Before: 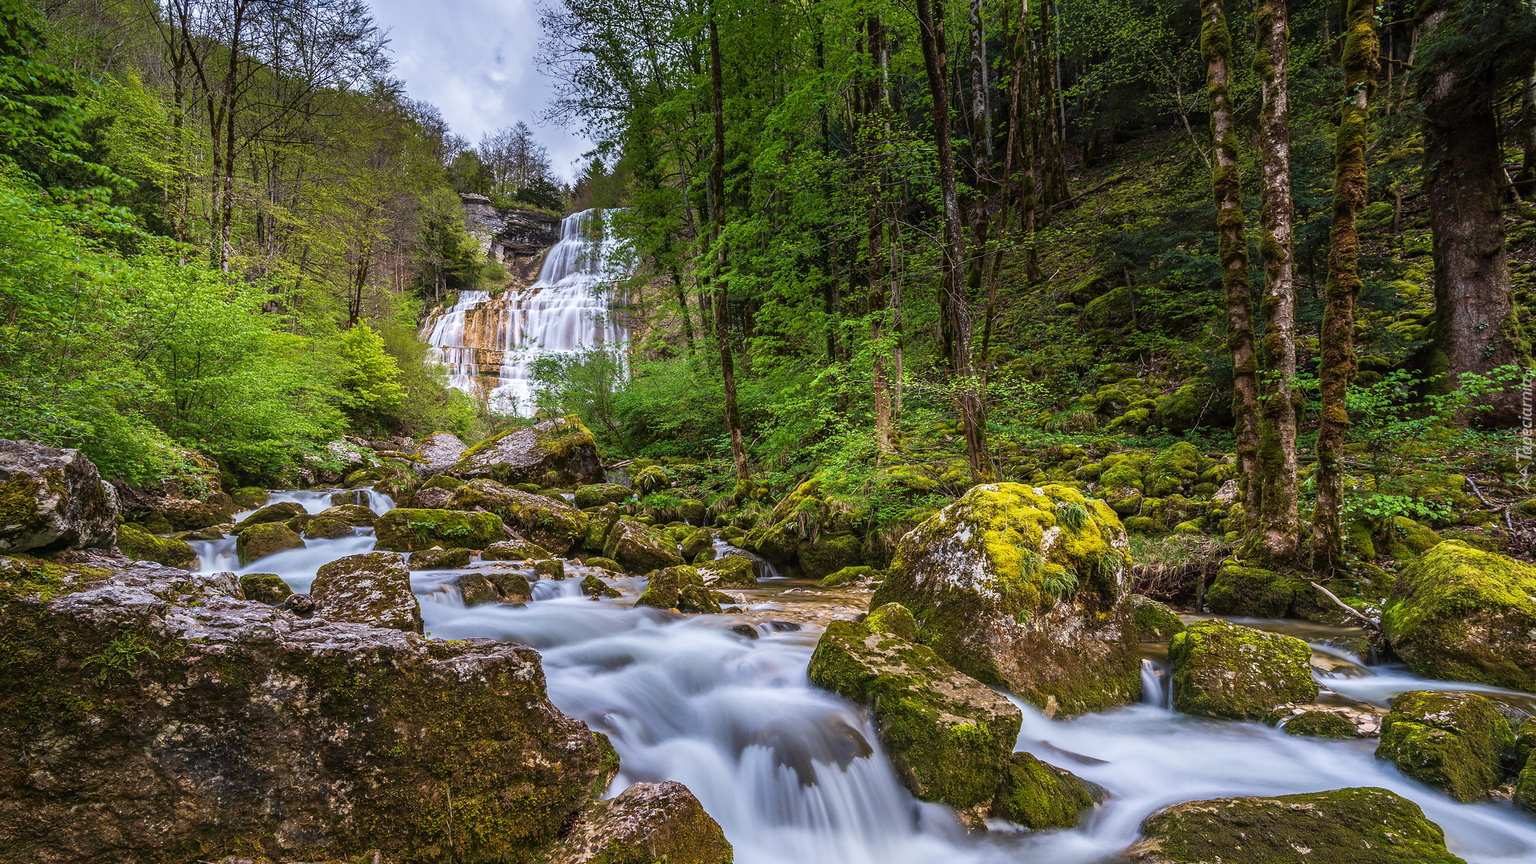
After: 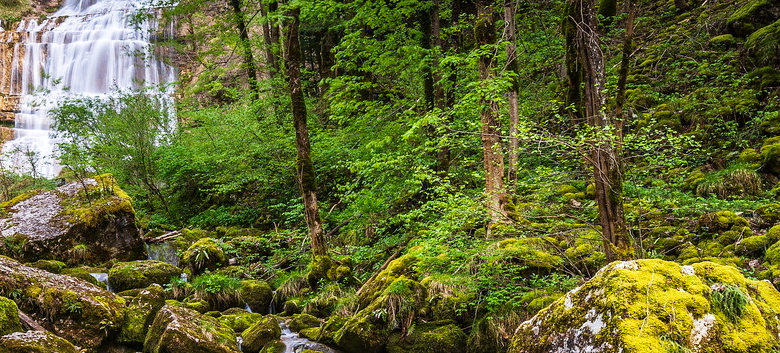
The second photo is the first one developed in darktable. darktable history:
crop: left 31.787%, top 31.877%, right 27.554%, bottom 35.395%
tone curve: curves: ch0 [(0, 0) (0.004, 0.002) (0.02, 0.013) (0.218, 0.218) (0.664, 0.718) (0.832, 0.873) (1, 1)], preserve colors none
